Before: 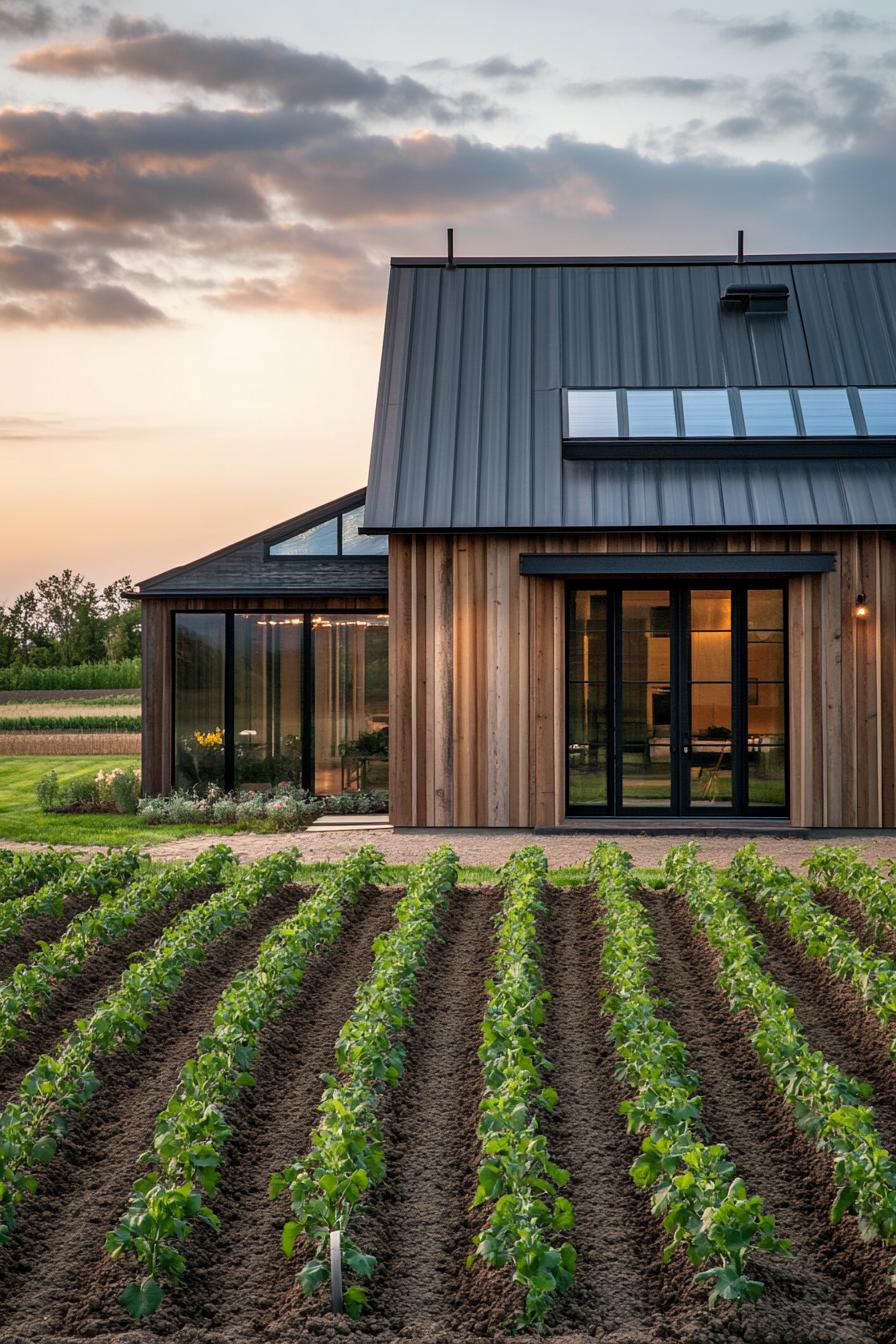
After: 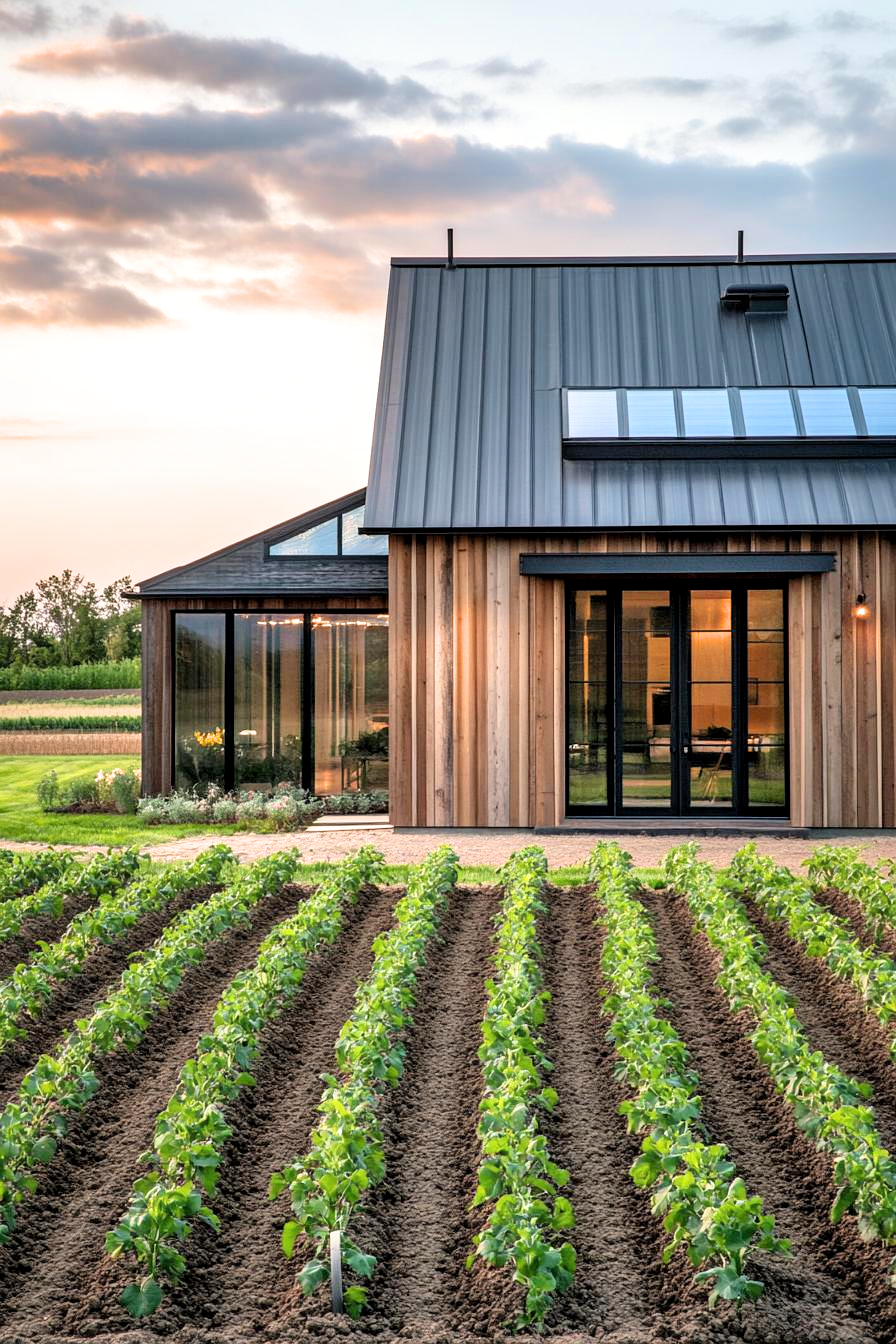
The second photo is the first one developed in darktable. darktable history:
local contrast: mode bilateral grid, contrast 21, coarseness 50, detail 119%, midtone range 0.2
exposure: exposure 1.161 EV, compensate highlight preservation false
filmic rgb: middle gray luminance 18.31%, black relative exposure -11.27 EV, white relative exposure 3.71 EV, target black luminance 0%, hardness 5.82, latitude 57.26%, contrast 0.965, shadows ↔ highlights balance 49.51%, color science v6 (2022)
